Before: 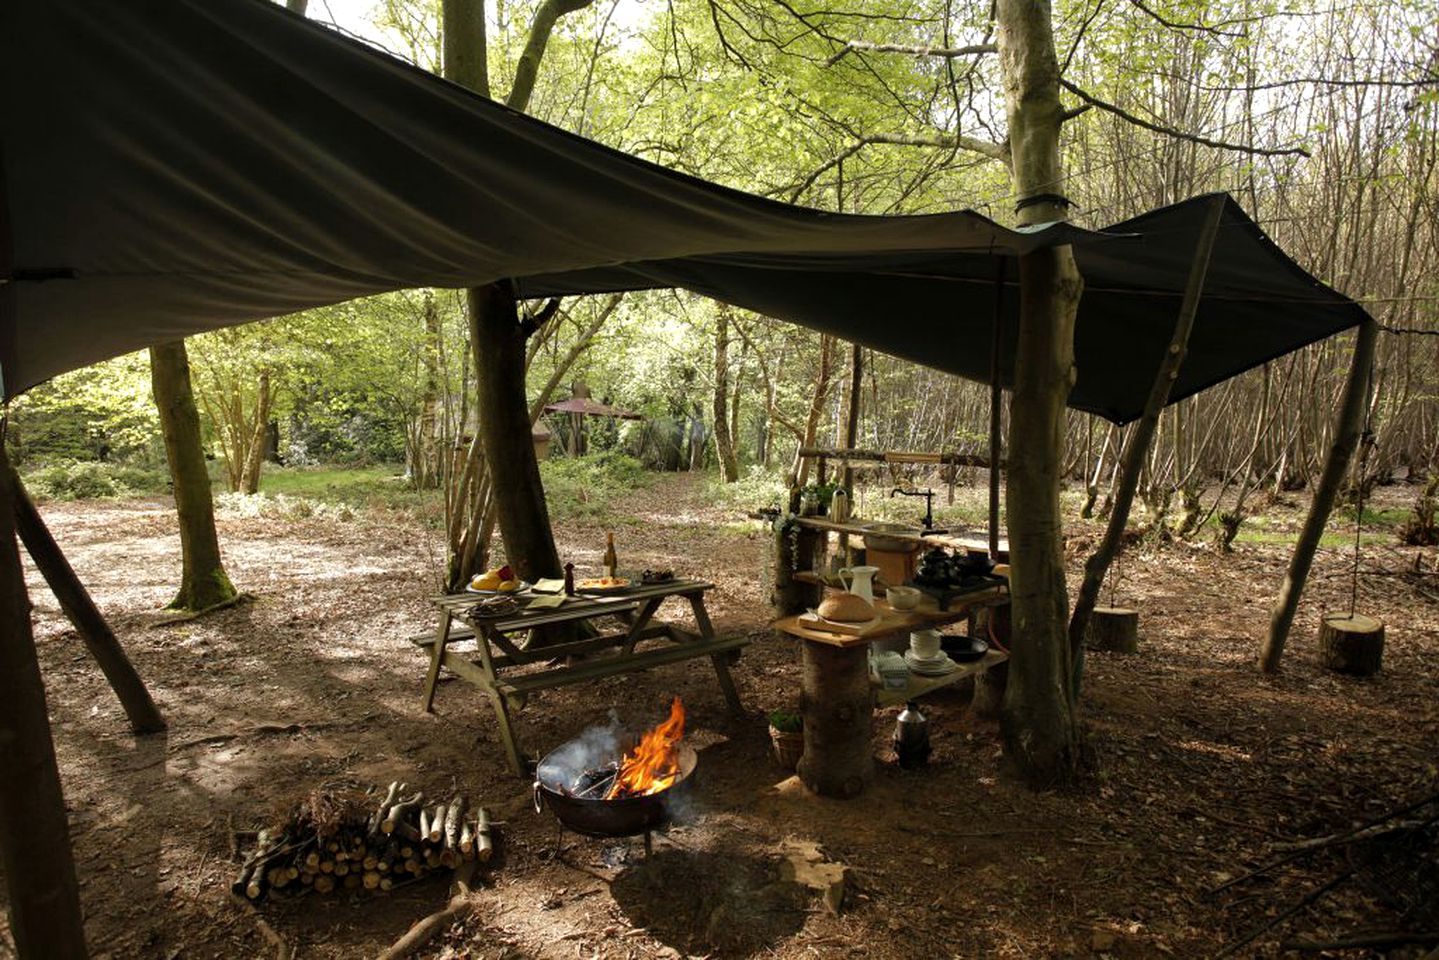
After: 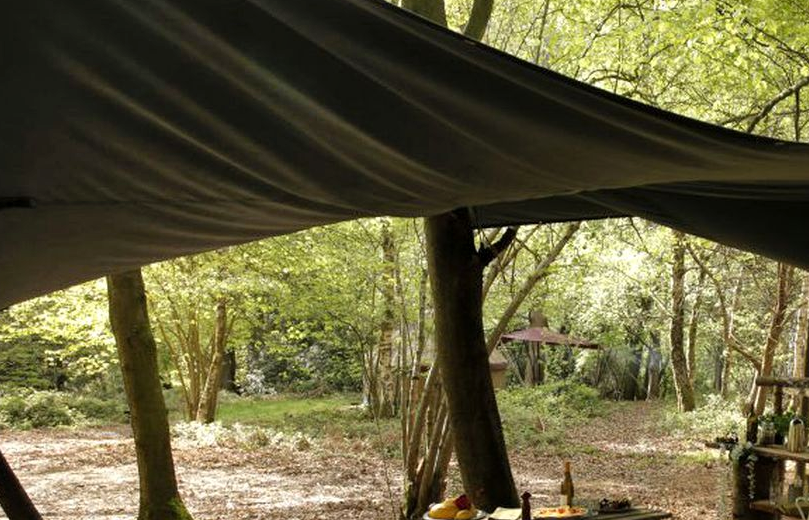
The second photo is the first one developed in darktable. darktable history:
crop and rotate: left 3.047%, top 7.409%, right 40.728%, bottom 38.367%
shadows and highlights: soften with gaussian
